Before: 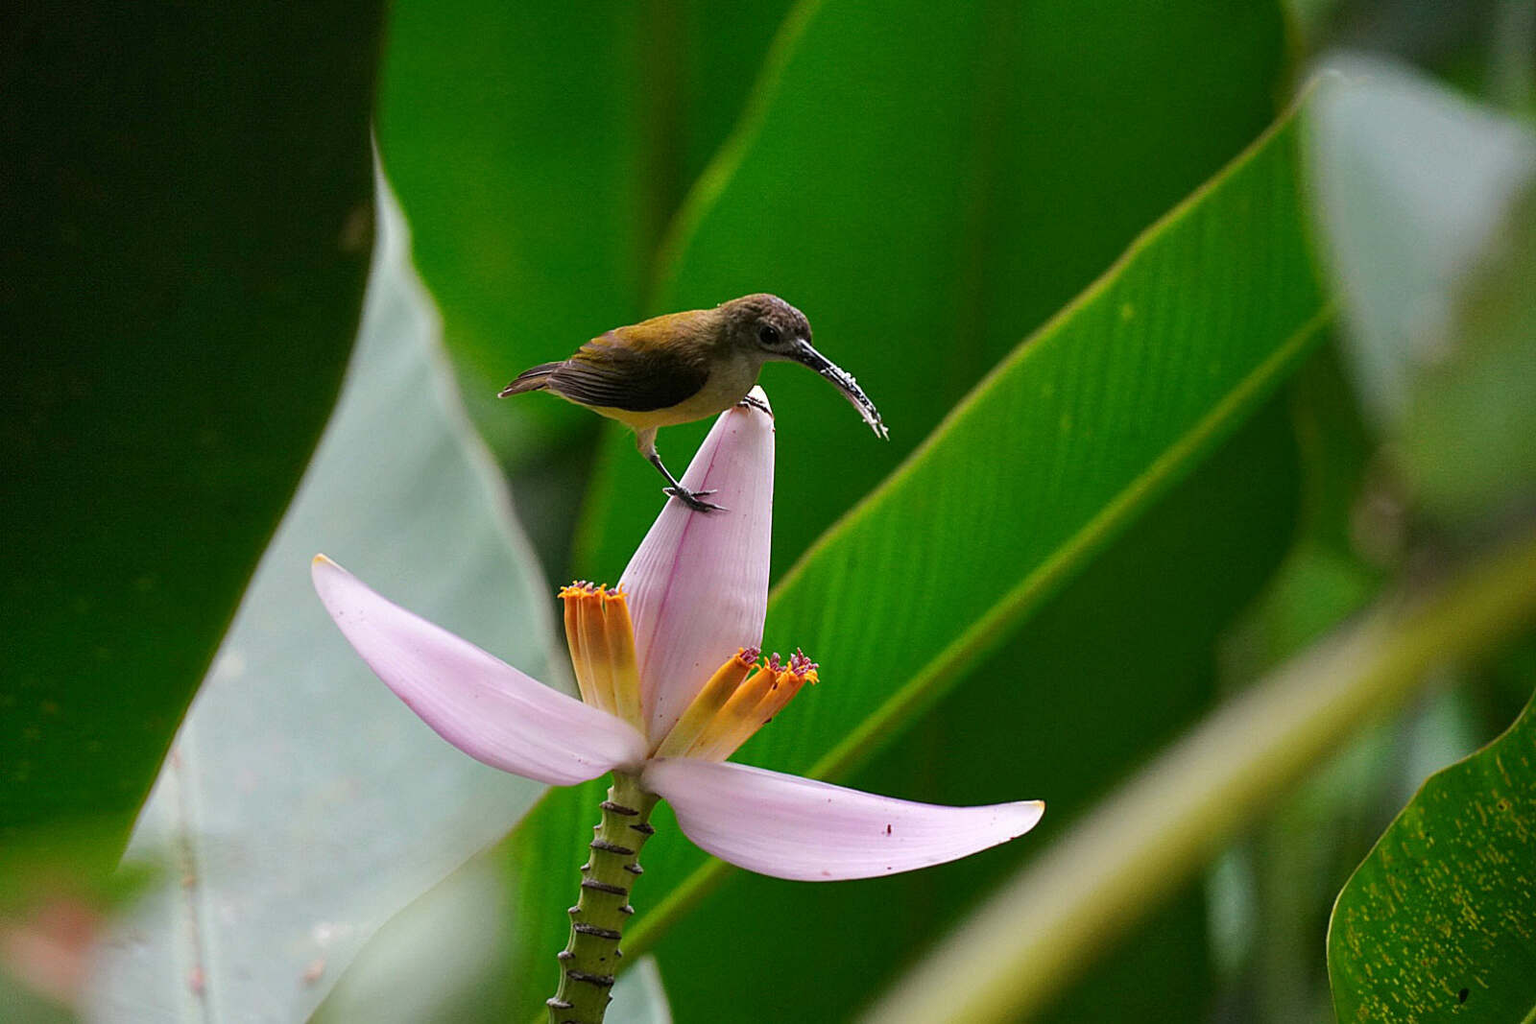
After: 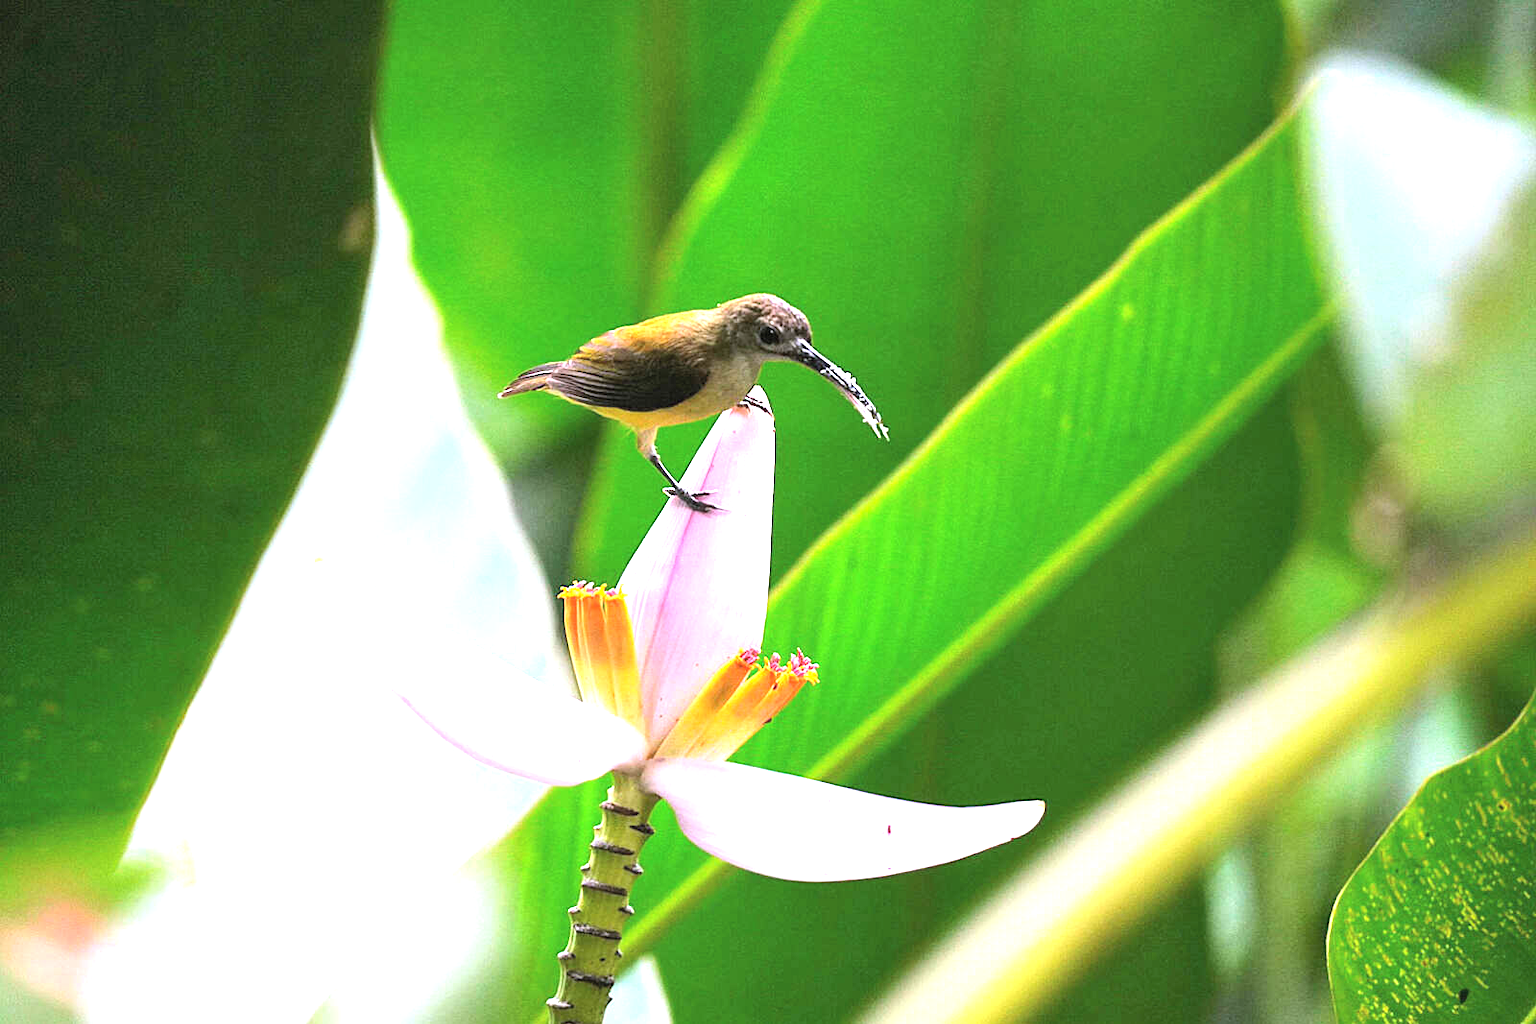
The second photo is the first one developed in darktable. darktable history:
tone equalizer: -8 EV -0.417 EV, -7 EV -0.389 EV, -6 EV -0.333 EV, -5 EV -0.222 EV, -3 EV 0.222 EV, -2 EV 0.333 EV, -1 EV 0.389 EV, +0 EV 0.417 EV, edges refinement/feathering 500, mask exposure compensation -1.57 EV, preserve details no
exposure: black level correction 0, exposure 1.5 EV, compensate exposure bias true, compensate highlight preservation false
white balance: red 1.004, blue 1.096
contrast brightness saturation: brightness 0.15
